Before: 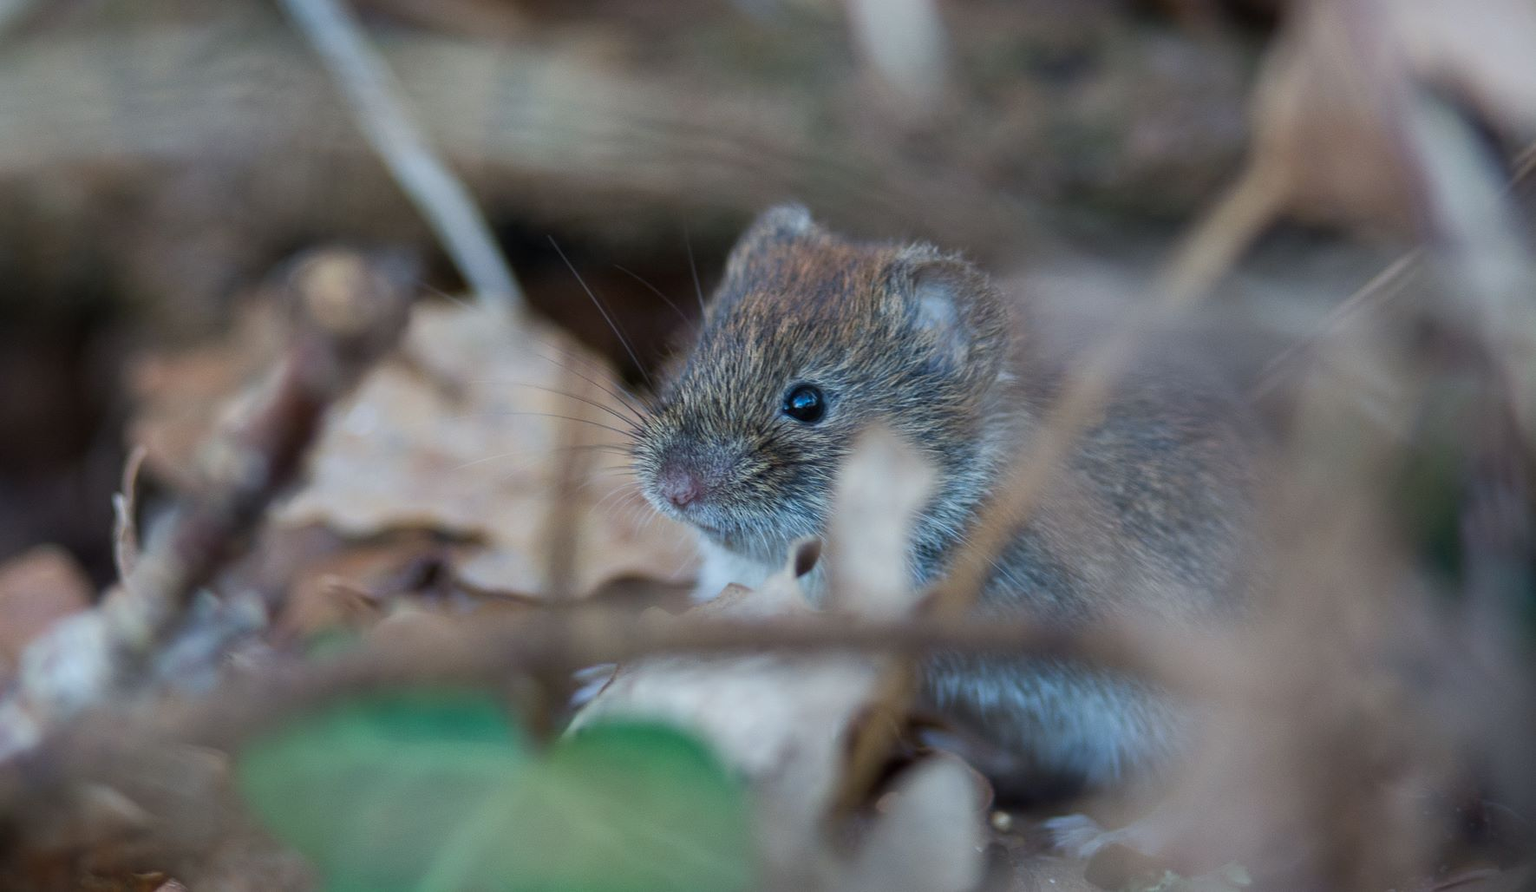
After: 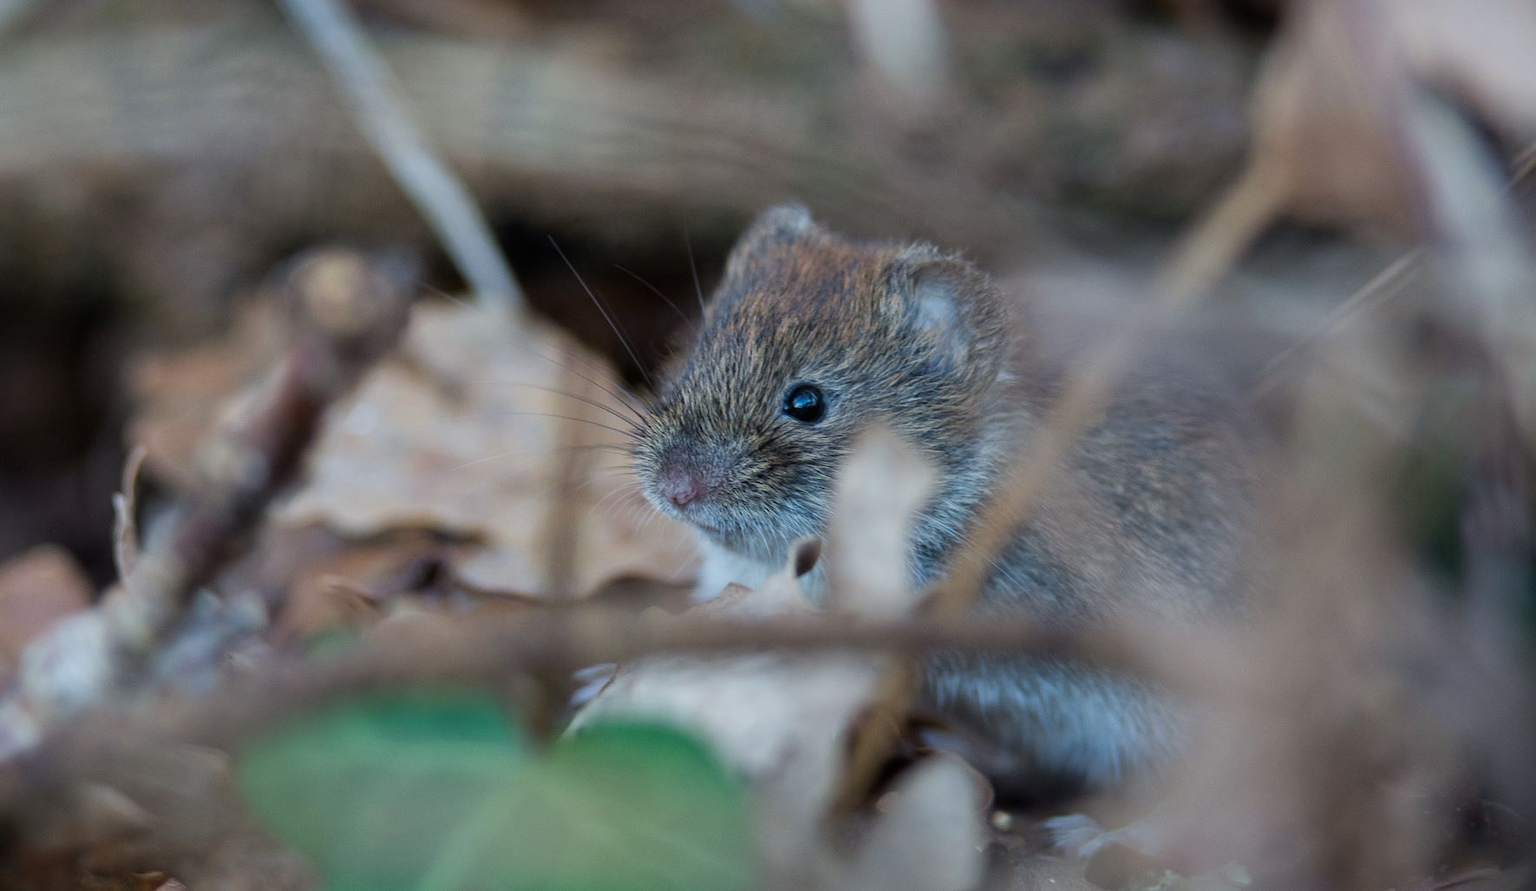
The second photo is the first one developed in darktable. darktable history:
filmic rgb: black relative exposure -9.49 EV, white relative exposure 3.05 EV, hardness 6.17
